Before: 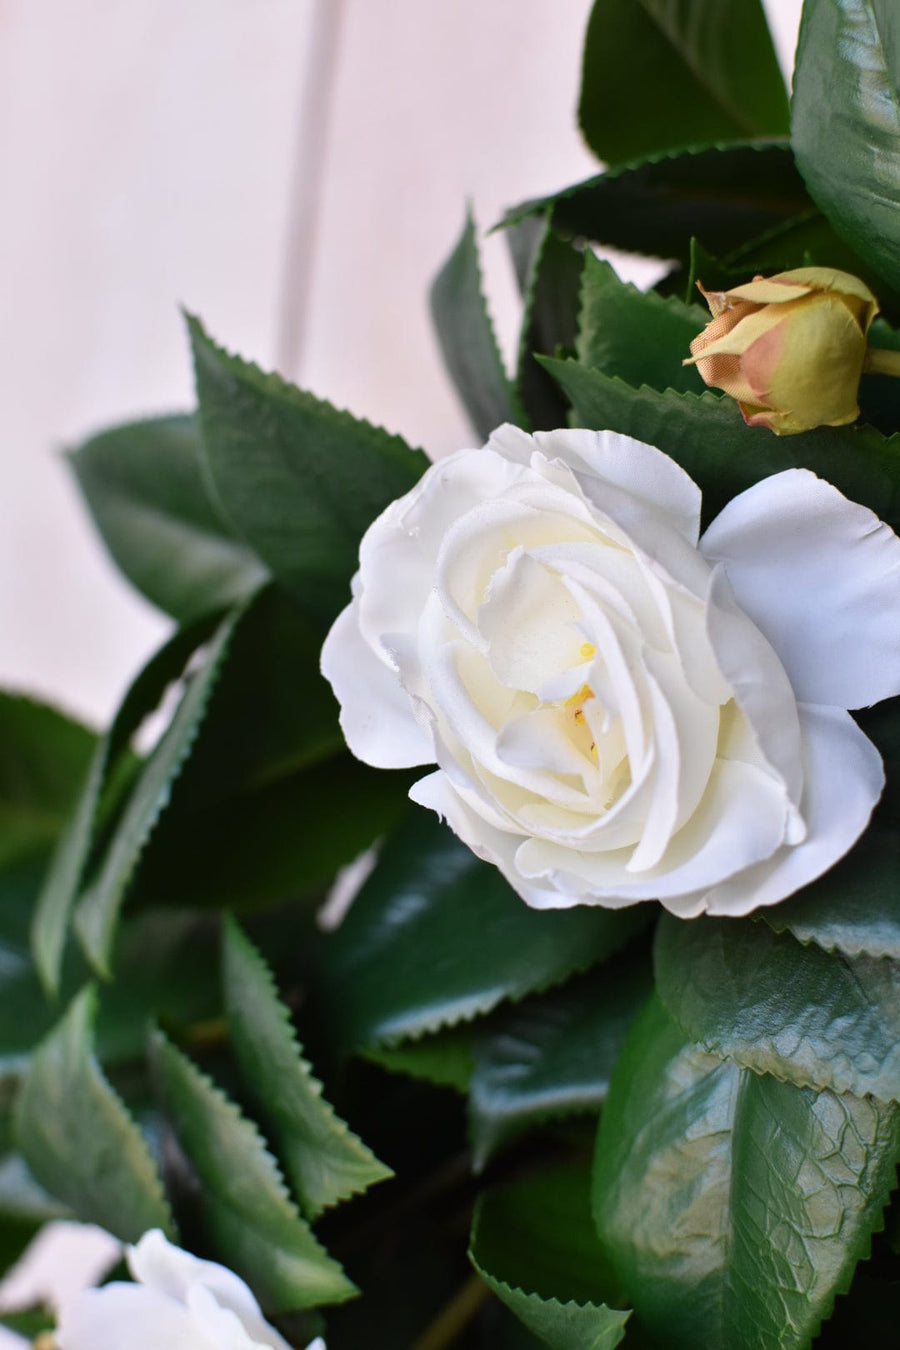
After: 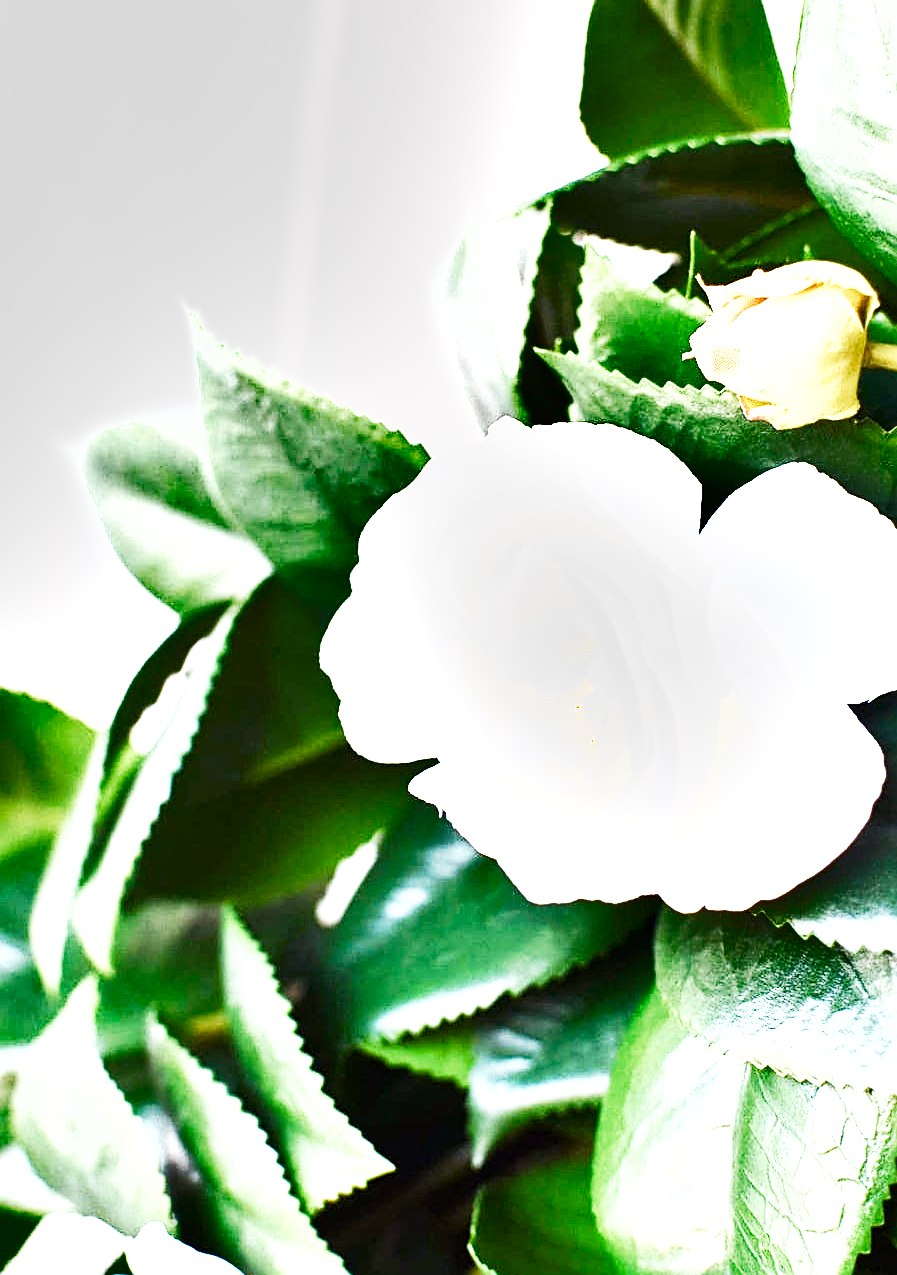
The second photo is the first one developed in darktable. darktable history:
color balance rgb: shadows lift › chroma 3.123%, shadows lift › hue 279.42°, perceptual saturation grading › global saturation 25.851%, perceptual saturation grading › highlights -50.464%, perceptual saturation grading › shadows 30.172%
tone equalizer: -8 EV -1.08 EV, -7 EV -0.988 EV, -6 EV -0.893 EV, -5 EV -0.597 EV, -3 EV 0.609 EV, -2 EV 0.853 EV, -1 EV 0.986 EV, +0 EV 1.06 EV
exposure: black level correction 0, exposure 2.102 EV, compensate exposure bias true, compensate highlight preservation false
shadows and highlights: shadows 30.65, highlights -62.61, soften with gaussian
crop: top 0.451%, right 0.26%, bottom 5.063%
base curve: curves: ch0 [(0, 0) (0.005, 0.002) (0.193, 0.295) (0.399, 0.664) (0.75, 0.928) (1, 1)], exposure shift 0.01, preserve colors none
sharpen: on, module defaults
